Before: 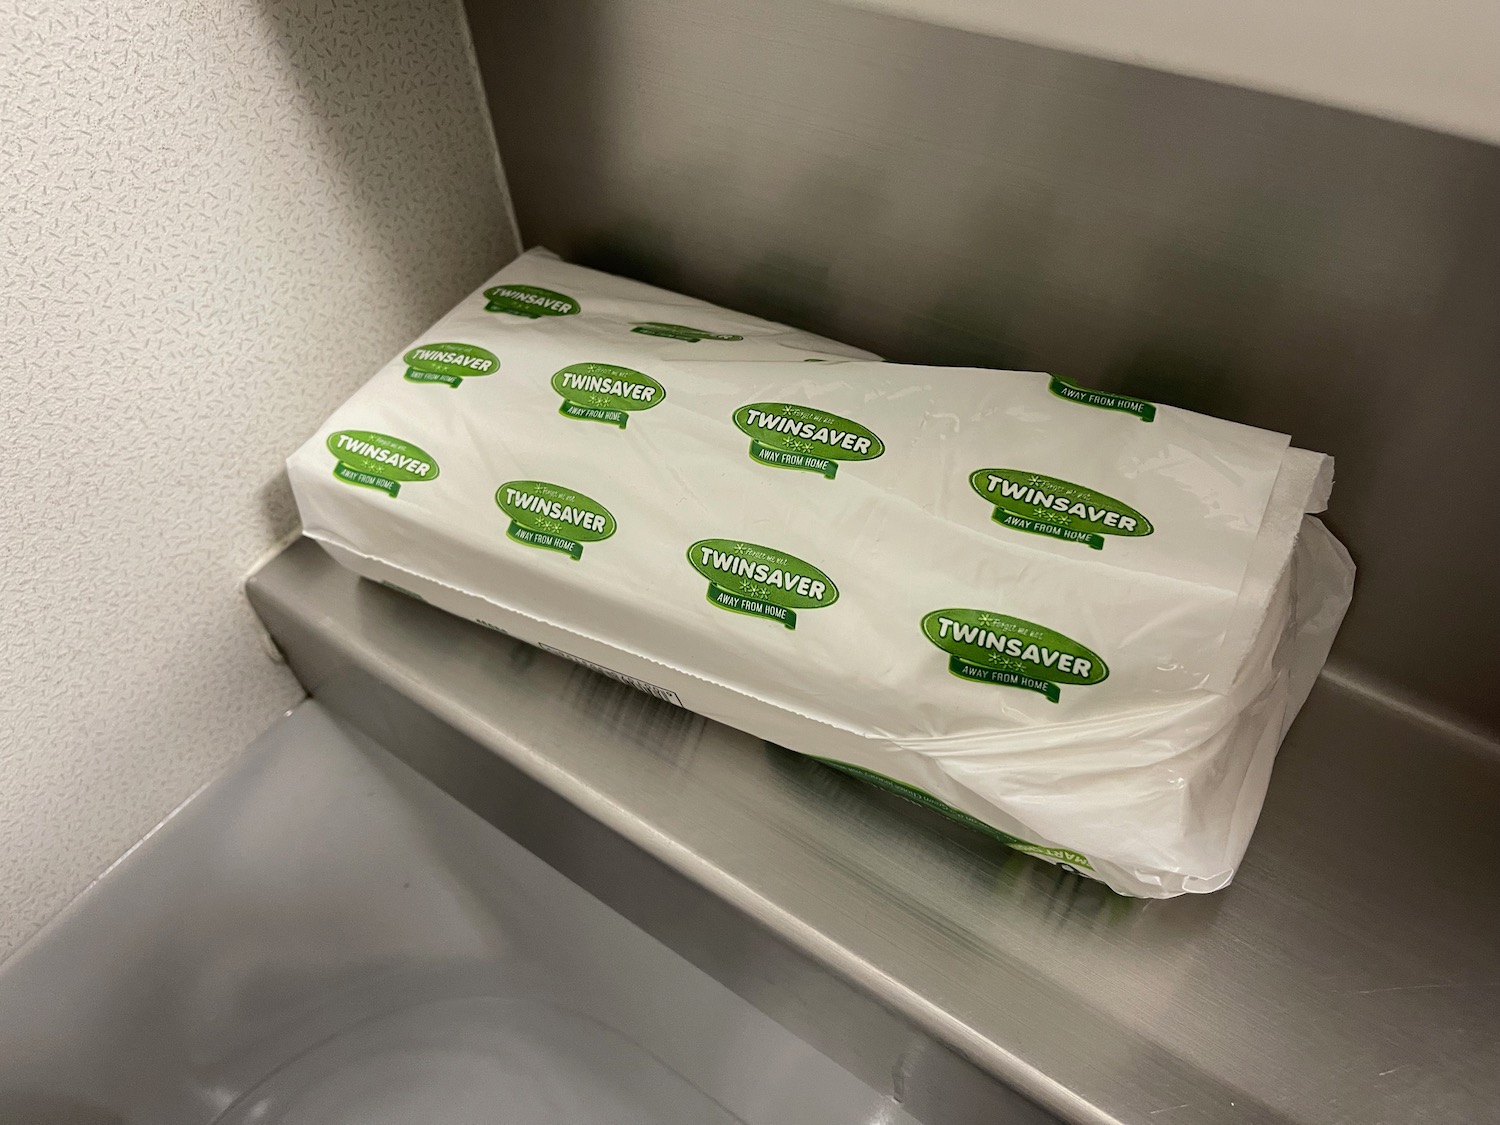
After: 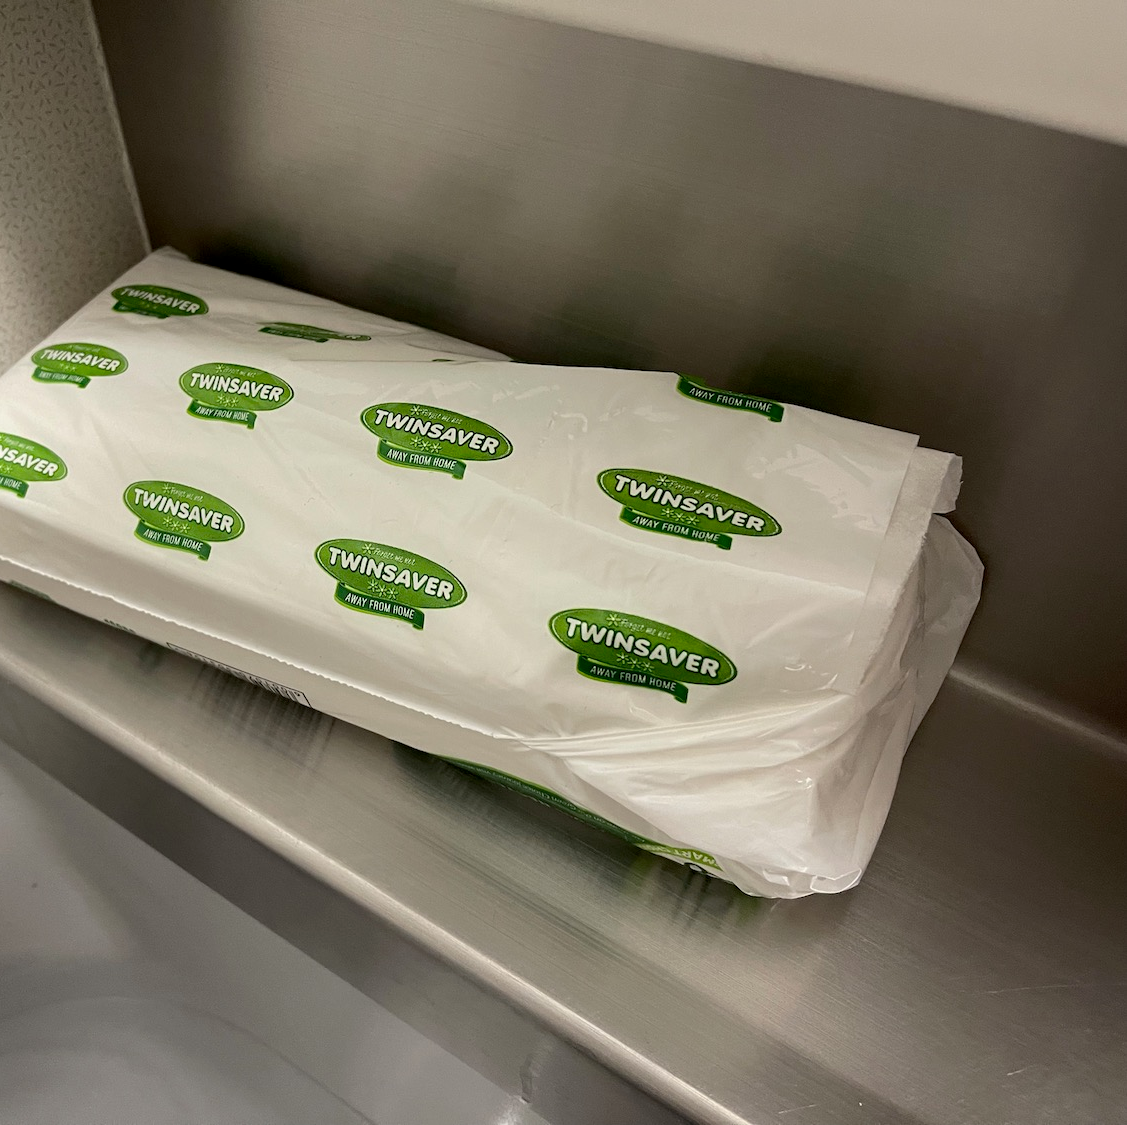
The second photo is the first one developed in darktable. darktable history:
crop and rotate: left 24.836%
